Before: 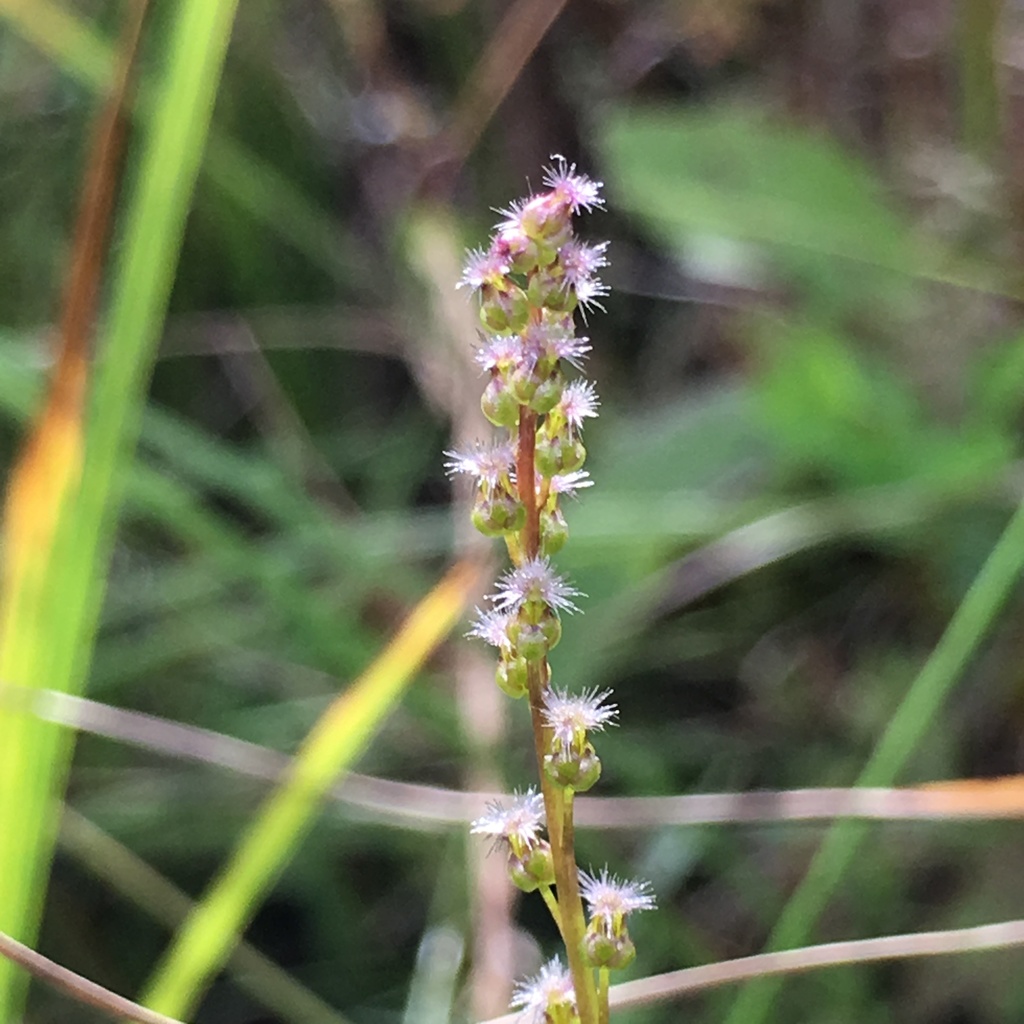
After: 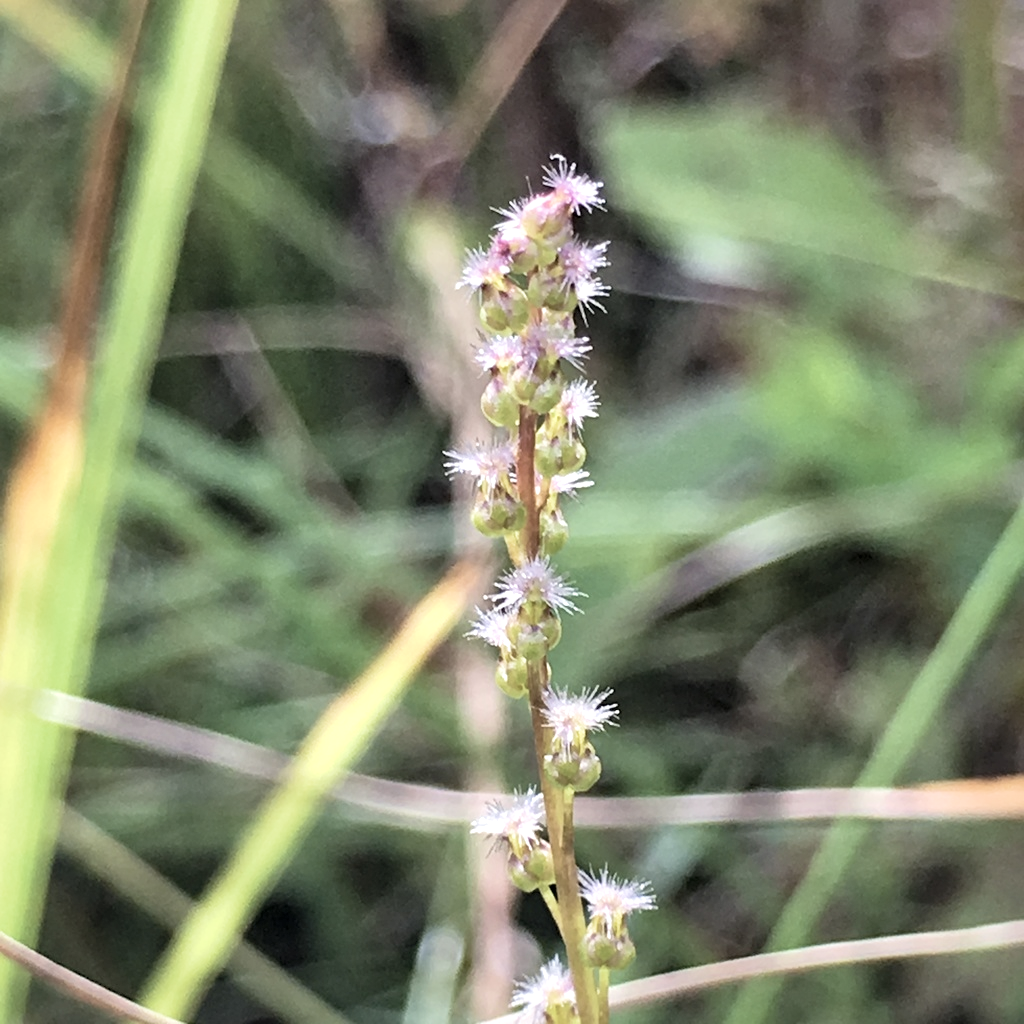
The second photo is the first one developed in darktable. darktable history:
local contrast: mode bilateral grid, contrast 26, coarseness 60, detail 152%, midtone range 0.2
contrast brightness saturation: brightness 0.19, saturation -0.502
velvia: strength 44.65%
haze removal: compatibility mode true, adaptive false
